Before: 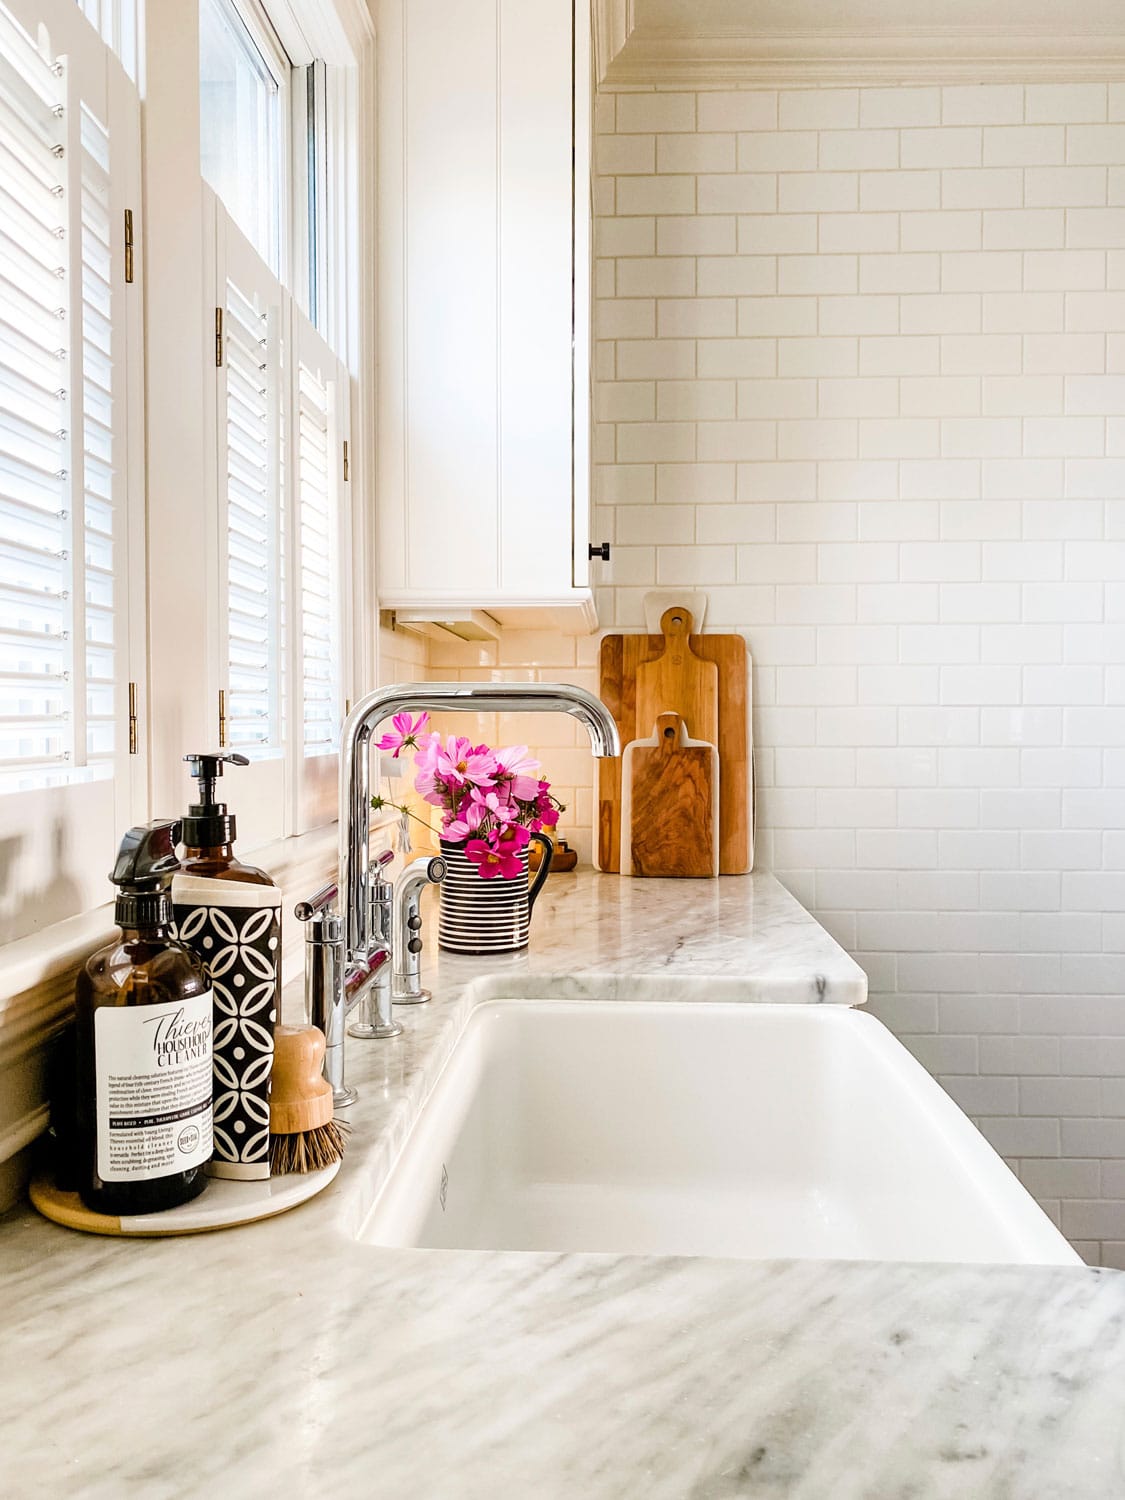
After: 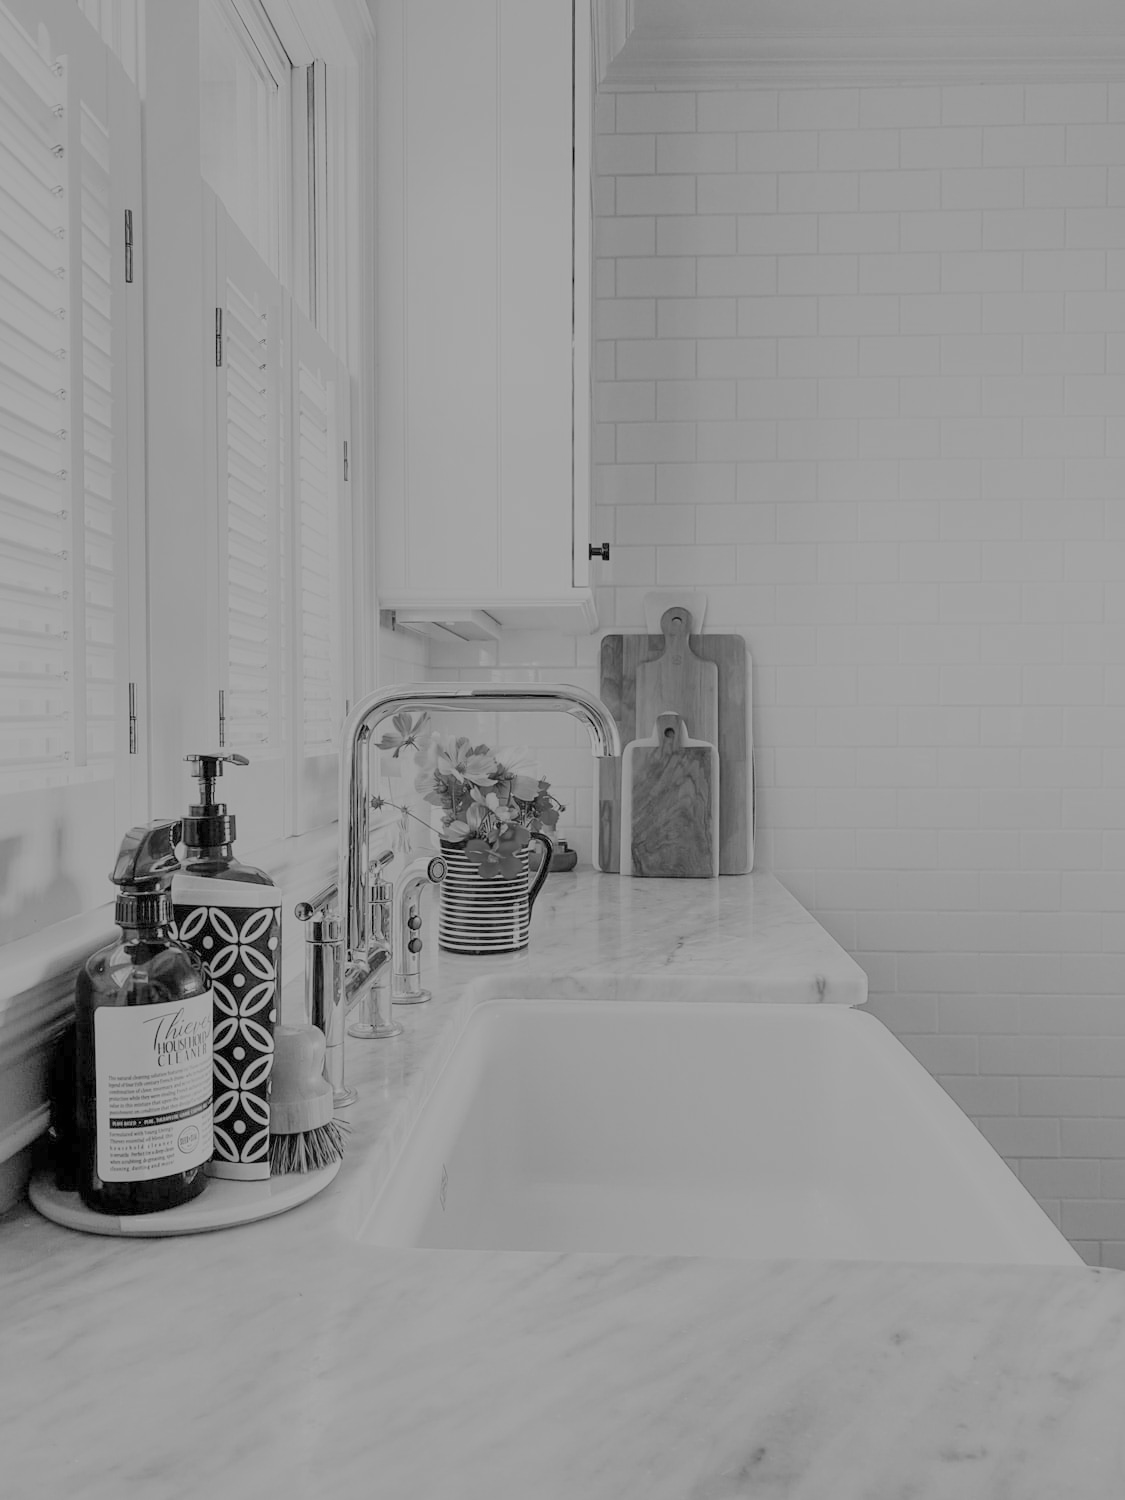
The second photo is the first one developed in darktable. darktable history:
white balance: red 1, blue 1
monochrome: a 16.01, b -2.65, highlights 0.52
filmic rgb: black relative exposure -16 EV, white relative exposure 8 EV, threshold 3 EV, hardness 4.17, latitude 50%, contrast 0.5, color science v5 (2021), contrast in shadows safe, contrast in highlights safe, enable highlight reconstruction true
